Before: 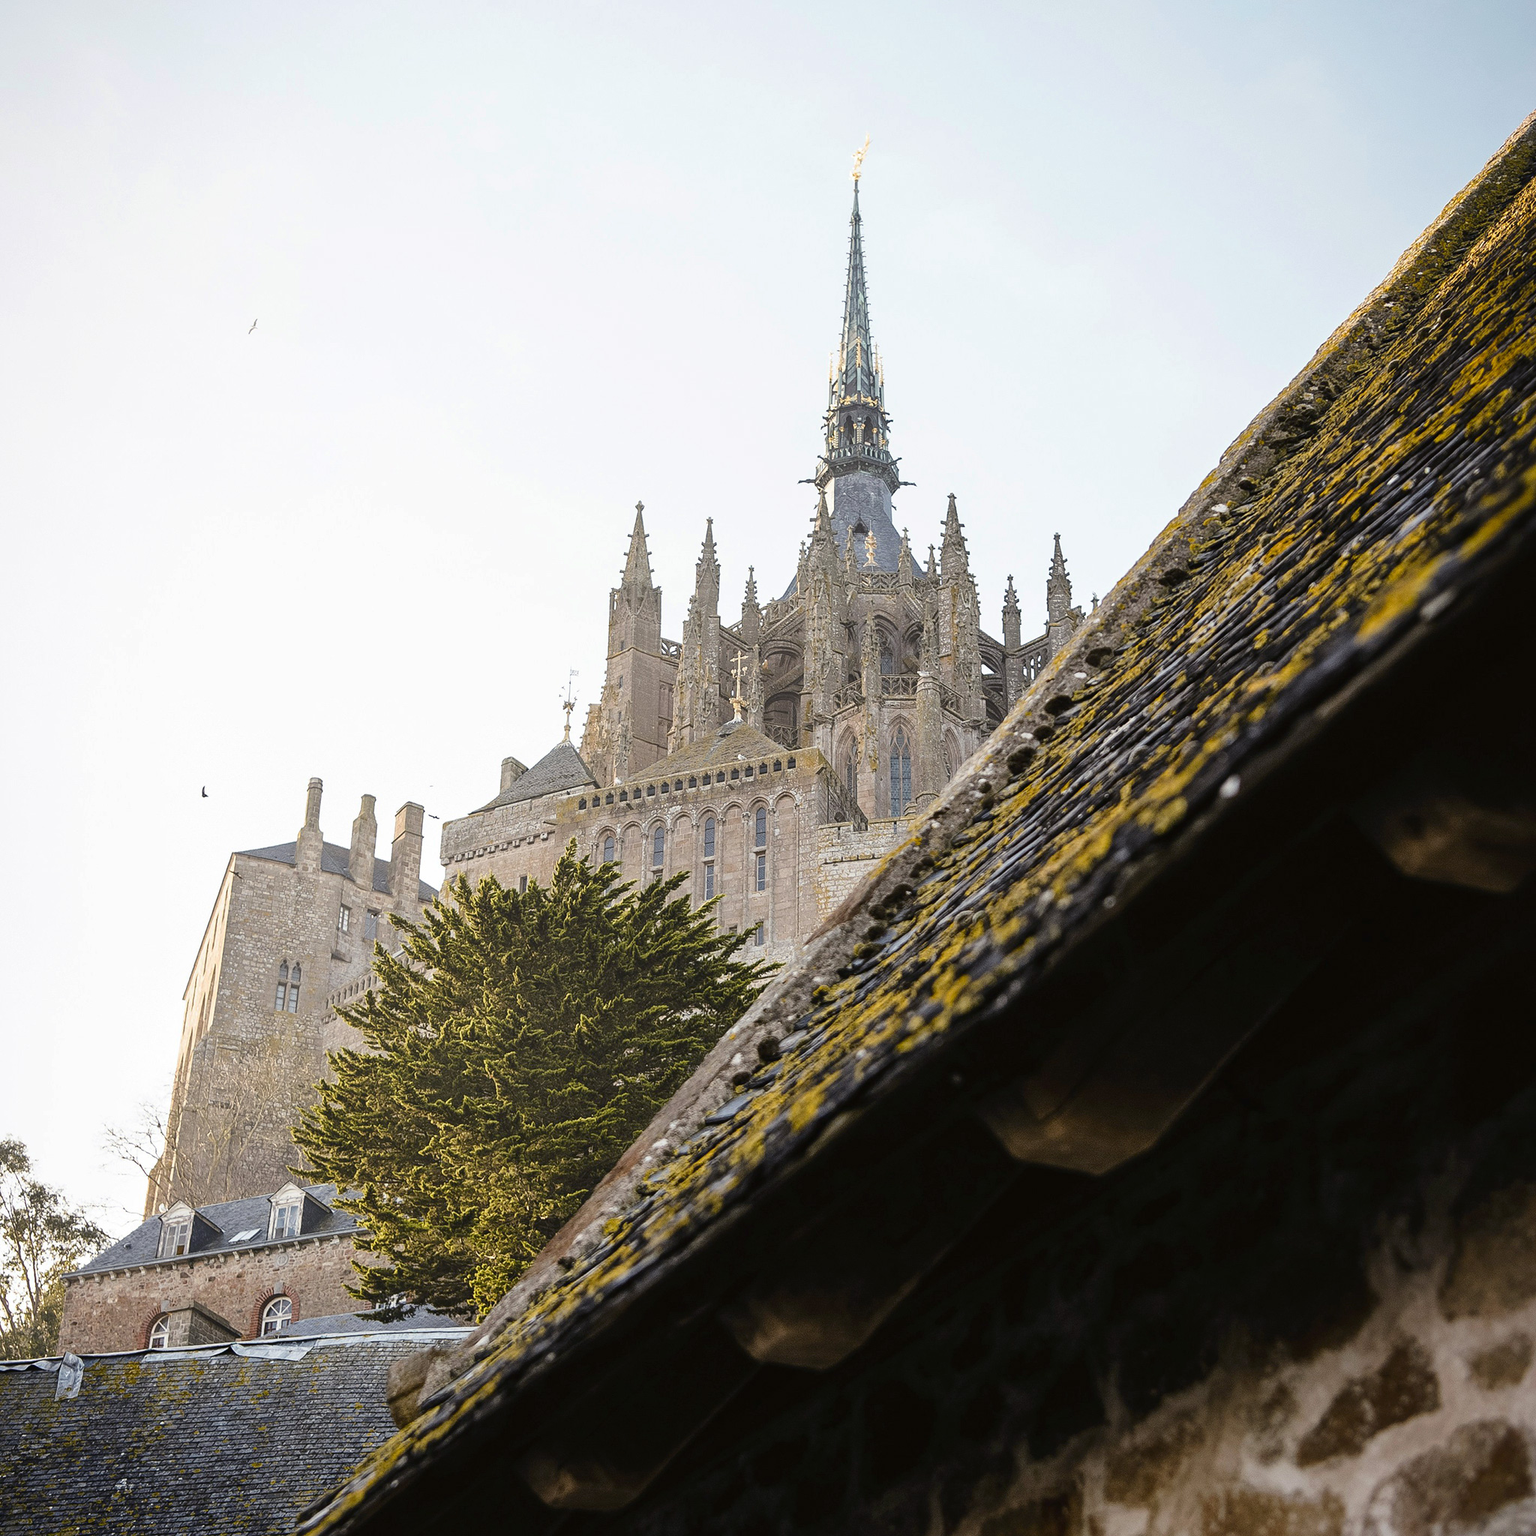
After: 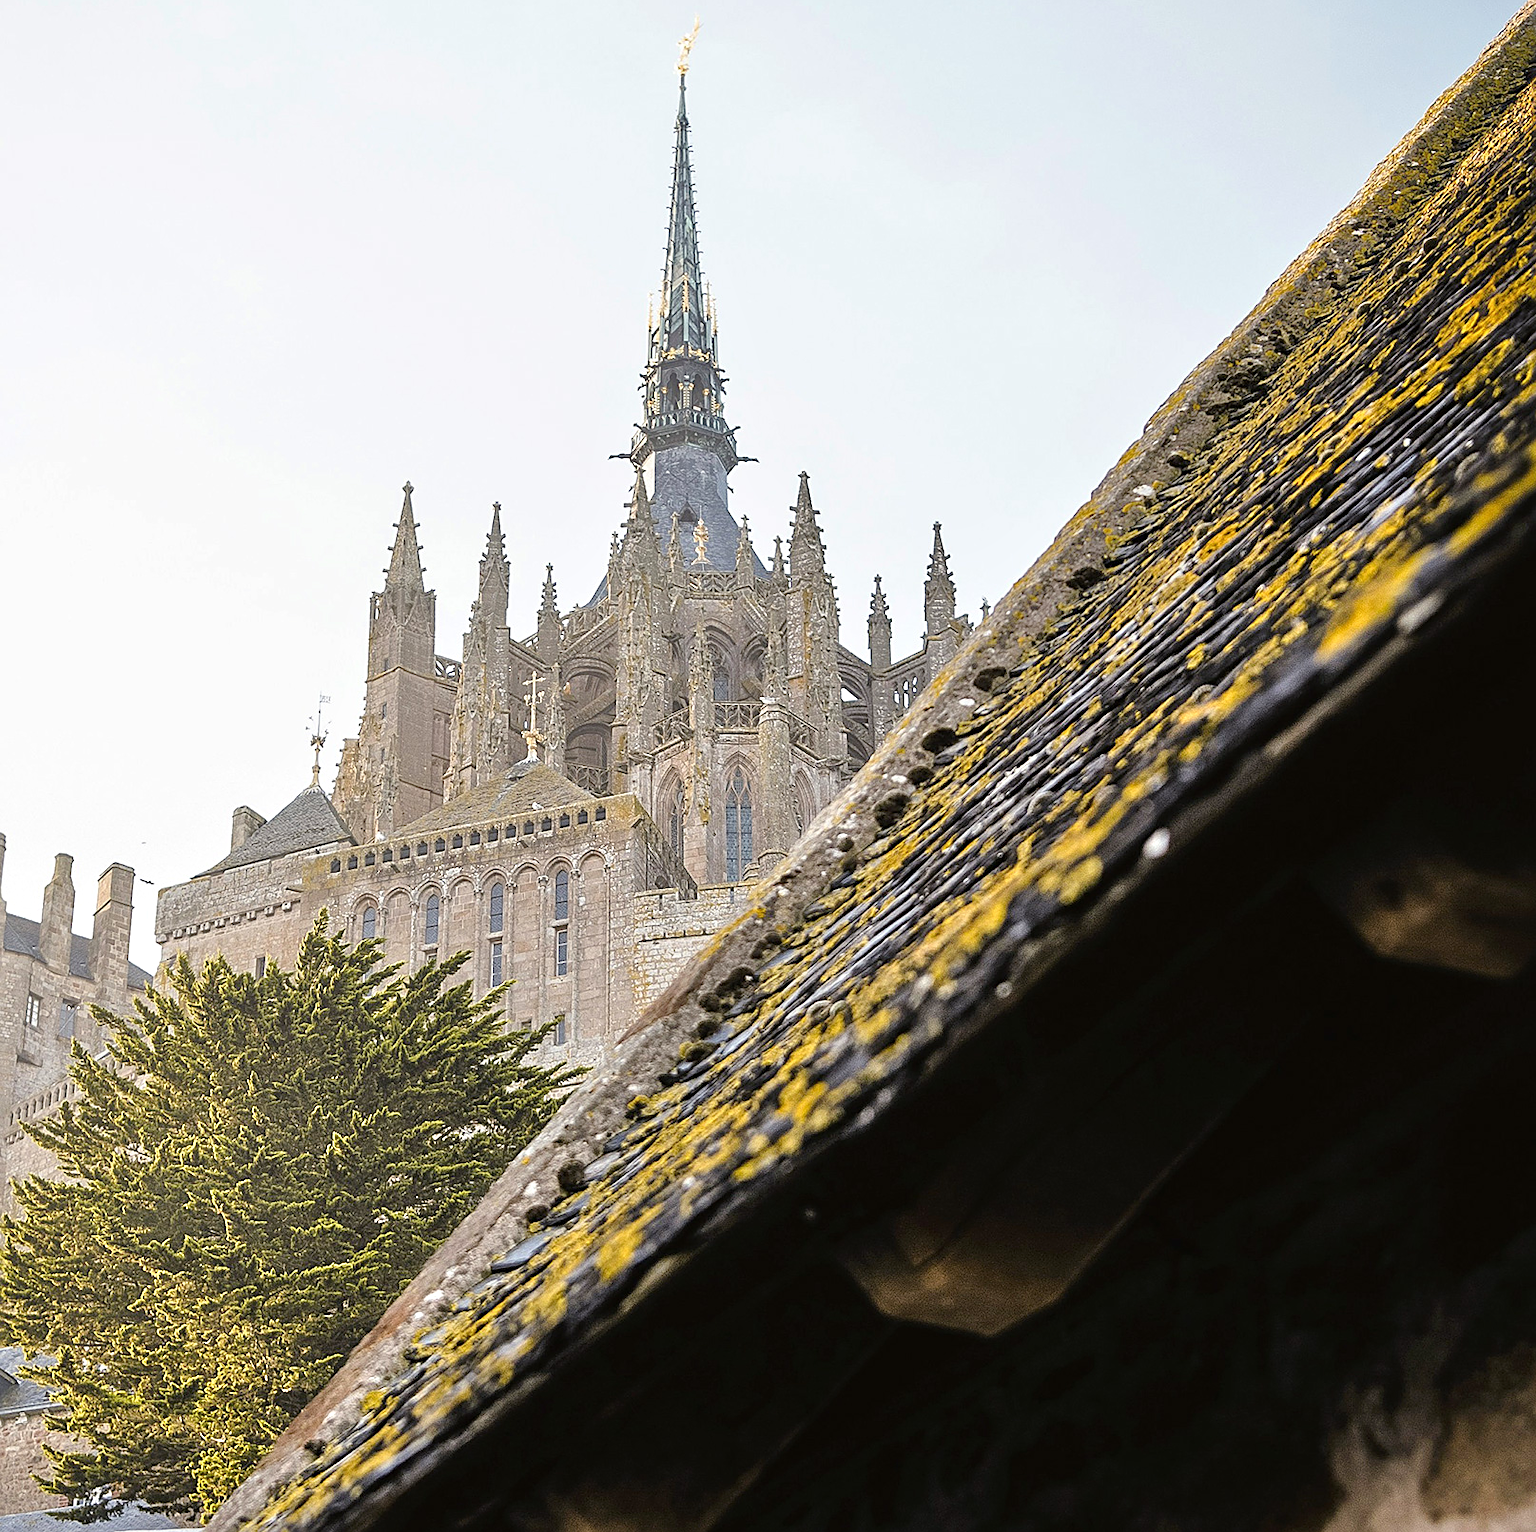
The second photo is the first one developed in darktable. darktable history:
crop and rotate: left 20.74%, top 7.912%, right 0.375%, bottom 13.378%
sharpen: on, module defaults
tone equalizer: -7 EV 0.15 EV, -6 EV 0.6 EV, -5 EV 1.15 EV, -4 EV 1.33 EV, -3 EV 1.15 EV, -2 EV 0.6 EV, -1 EV 0.15 EV, mask exposure compensation -0.5 EV
